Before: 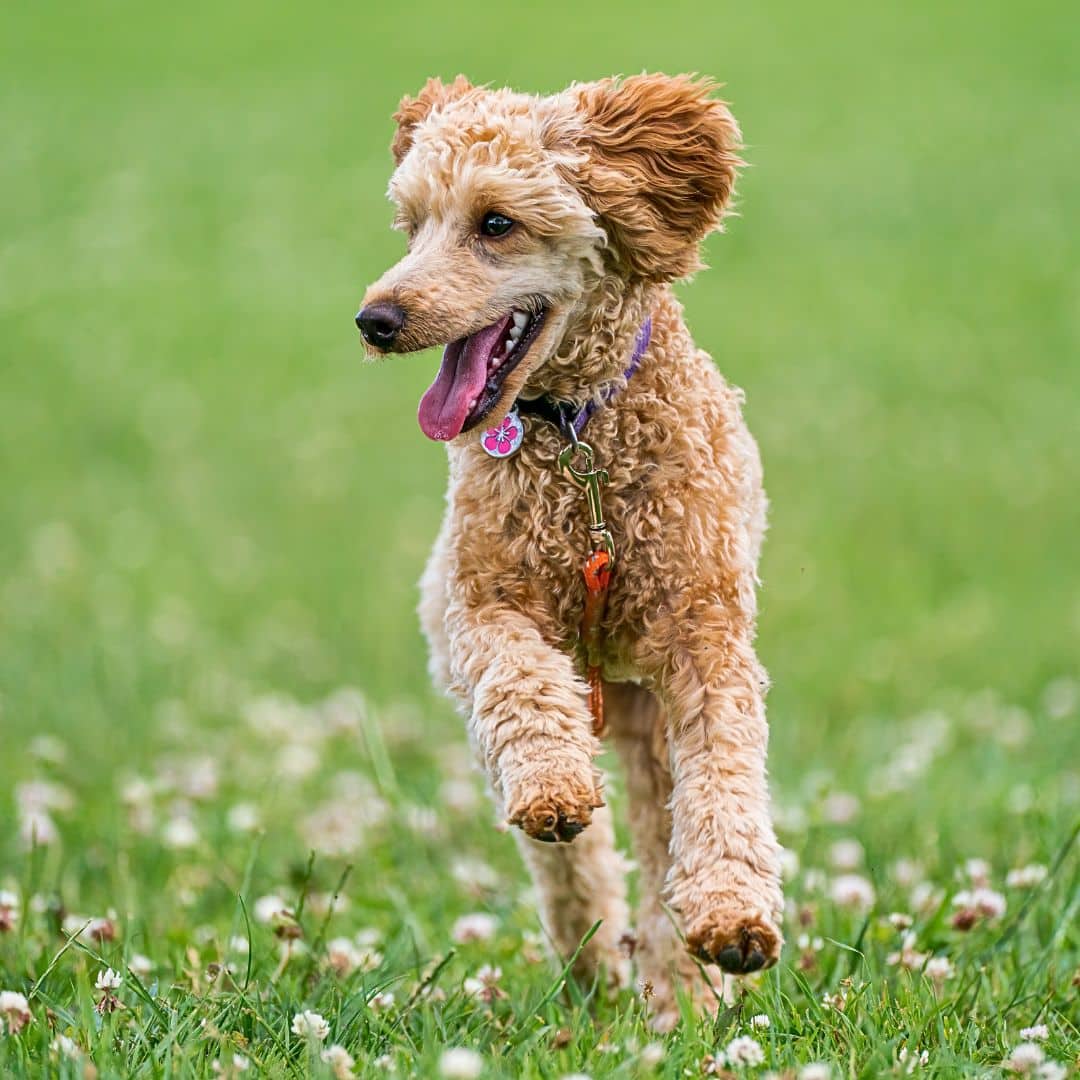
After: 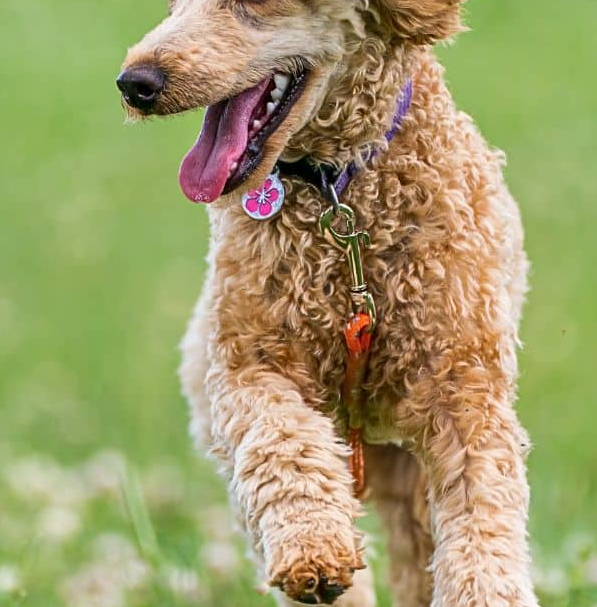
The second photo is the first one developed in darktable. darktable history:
crop and rotate: left 22.186%, top 22.075%, right 22.457%, bottom 21.688%
exposure: compensate exposure bias true, compensate highlight preservation false
